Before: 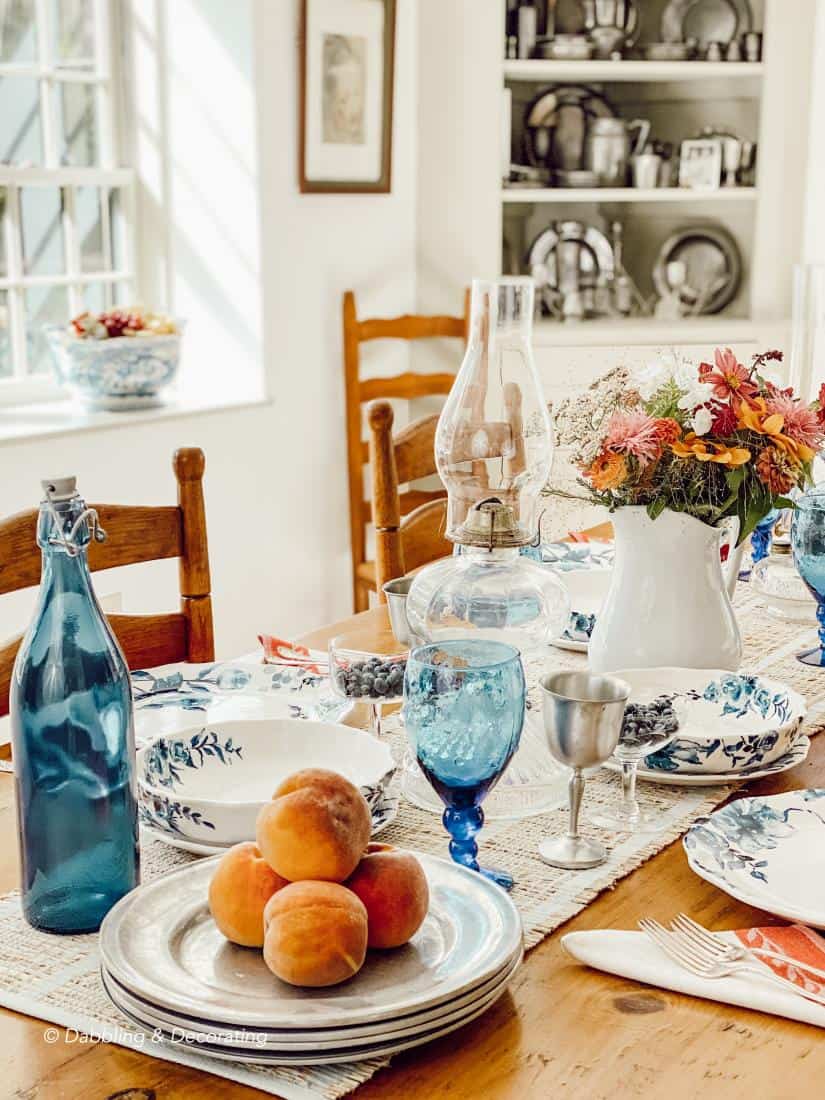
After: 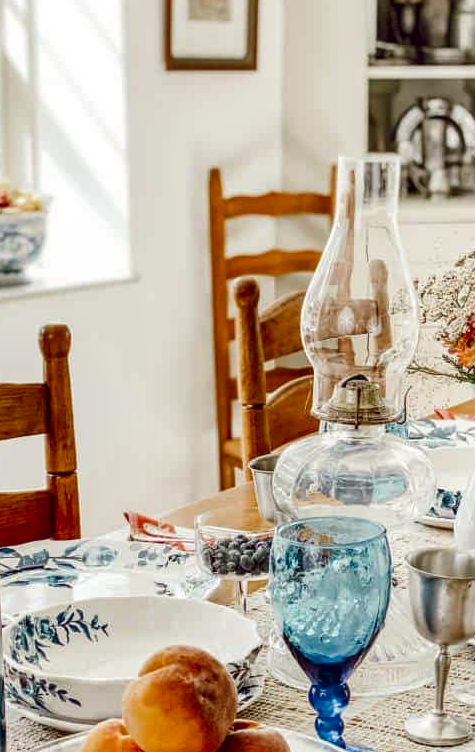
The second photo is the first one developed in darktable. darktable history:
crop: left 16.246%, top 11.228%, right 26.065%, bottom 20.384%
local contrast: on, module defaults
contrast brightness saturation: contrast 0.069, brightness -0.135, saturation 0.052
